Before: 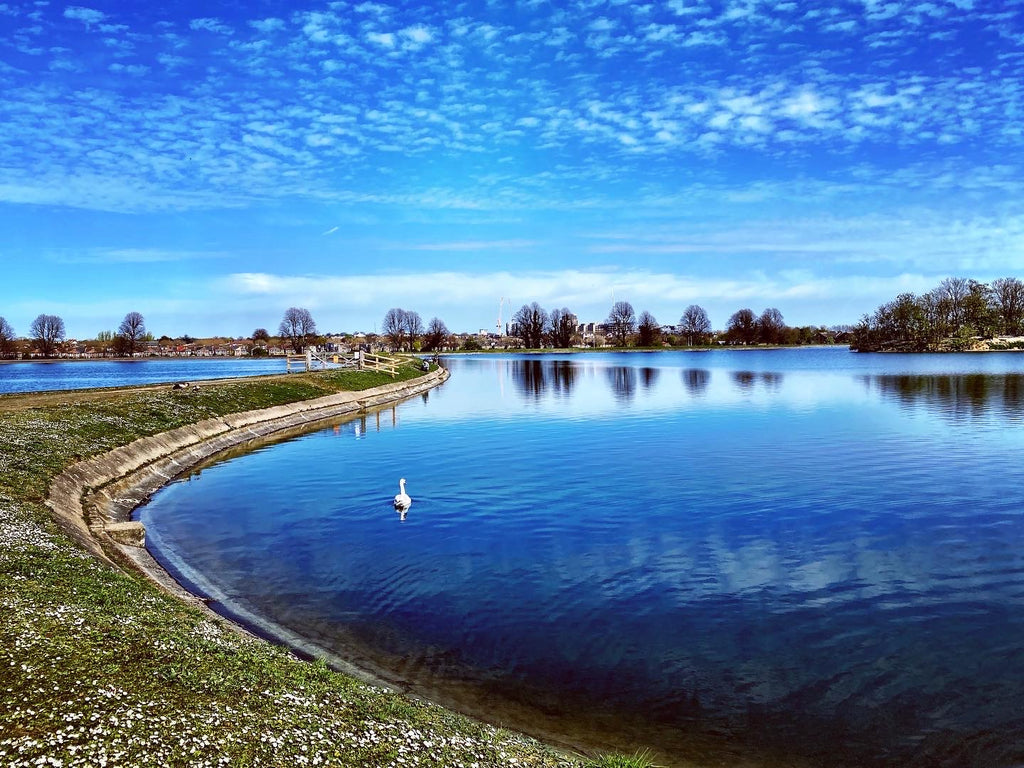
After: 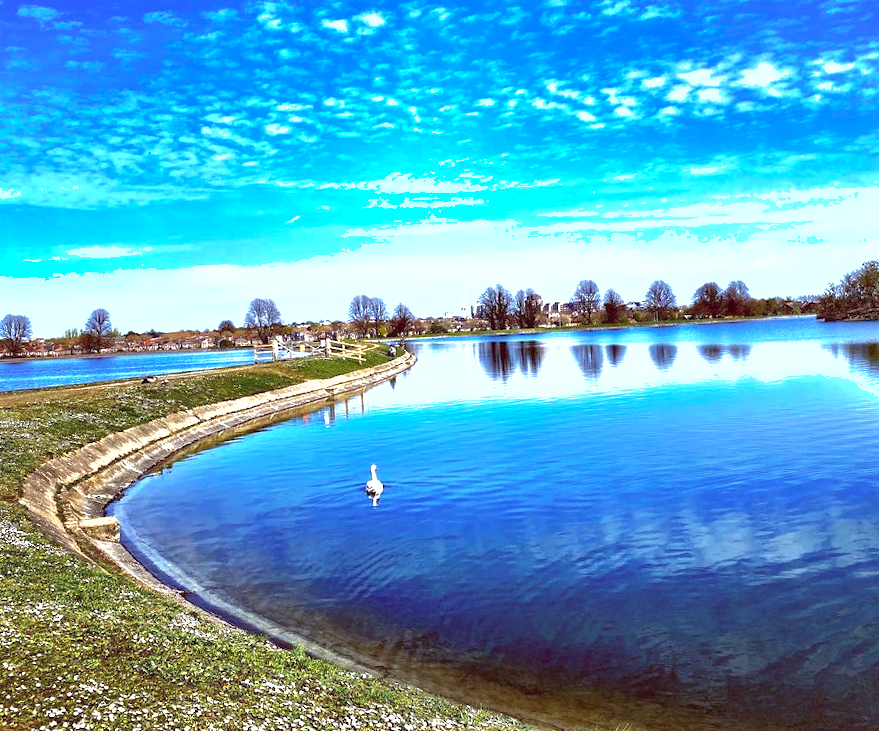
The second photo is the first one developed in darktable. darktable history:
exposure: black level correction 0, exposure 0.95 EV, compensate exposure bias true, compensate highlight preservation false
shadows and highlights: on, module defaults
rotate and perspective: rotation -2.12°, lens shift (vertical) 0.009, lens shift (horizontal) -0.008, automatic cropping original format, crop left 0.036, crop right 0.964, crop top 0.05, crop bottom 0.959
crop and rotate: left 1.088%, right 8.807%
